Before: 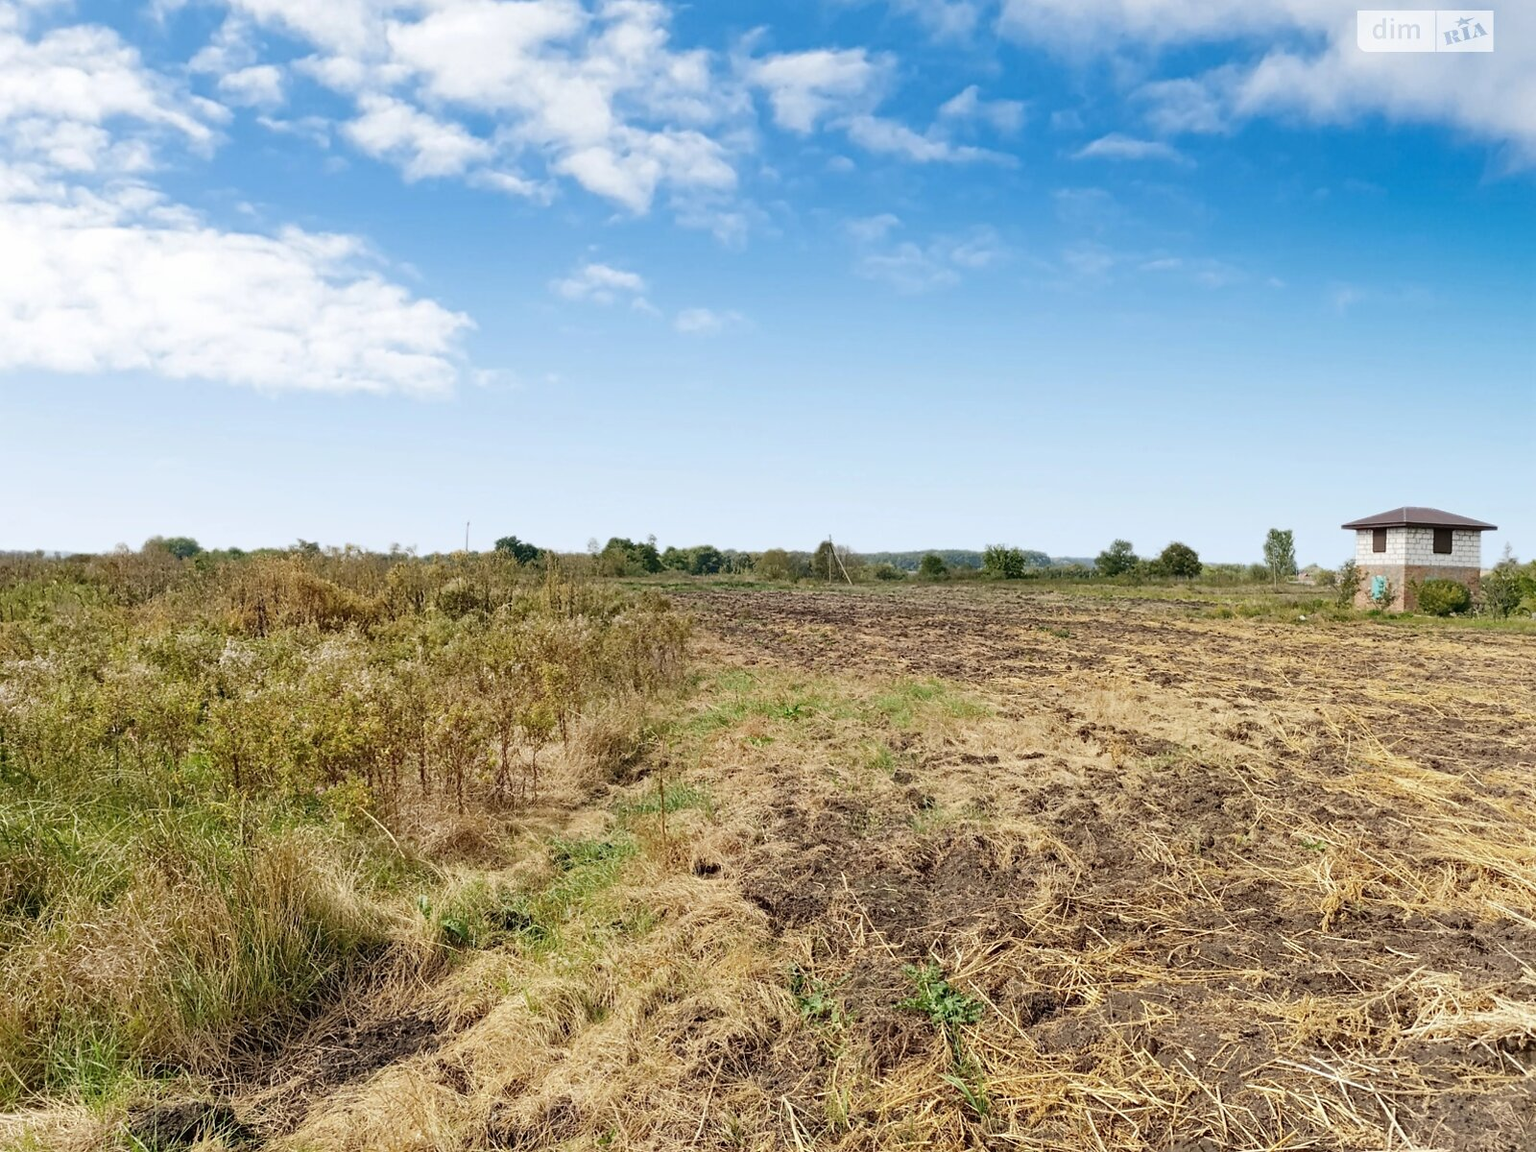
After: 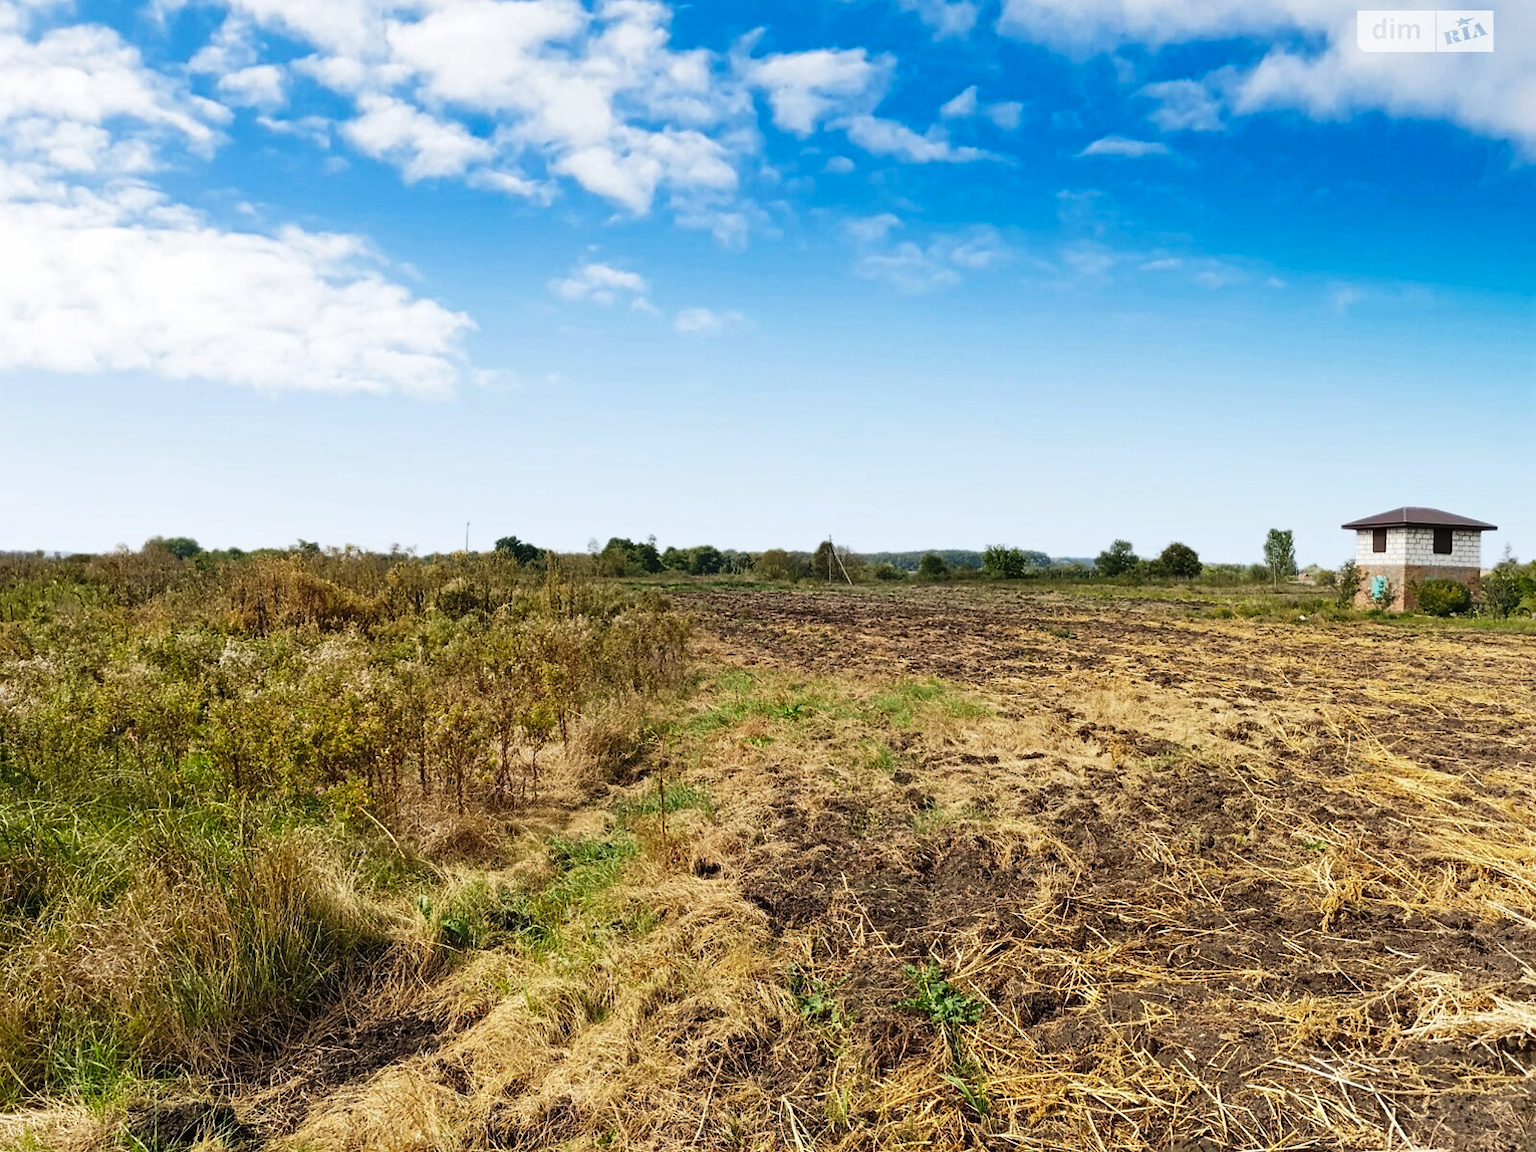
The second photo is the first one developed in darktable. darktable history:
tone curve: curves: ch0 [(0, 0) (0.003, 0.004) (0.011, 0.009) (0.025, 0.017) (0.044, 0.029) (0.069, 0.04) (0.1, 0.051) (0.136, 0.07) (0.177, 0.095) (0.224, 0.131) (0.277, 0.179) (0.335, 0.237) (0.399, 0.302) (0.468, 0.386) (0.543, 0.471) (0.623, 0.576) (0.709, 0.699) (0.801, 0.817) (0.898, 0.917) (1, 1)], preserve colors none
